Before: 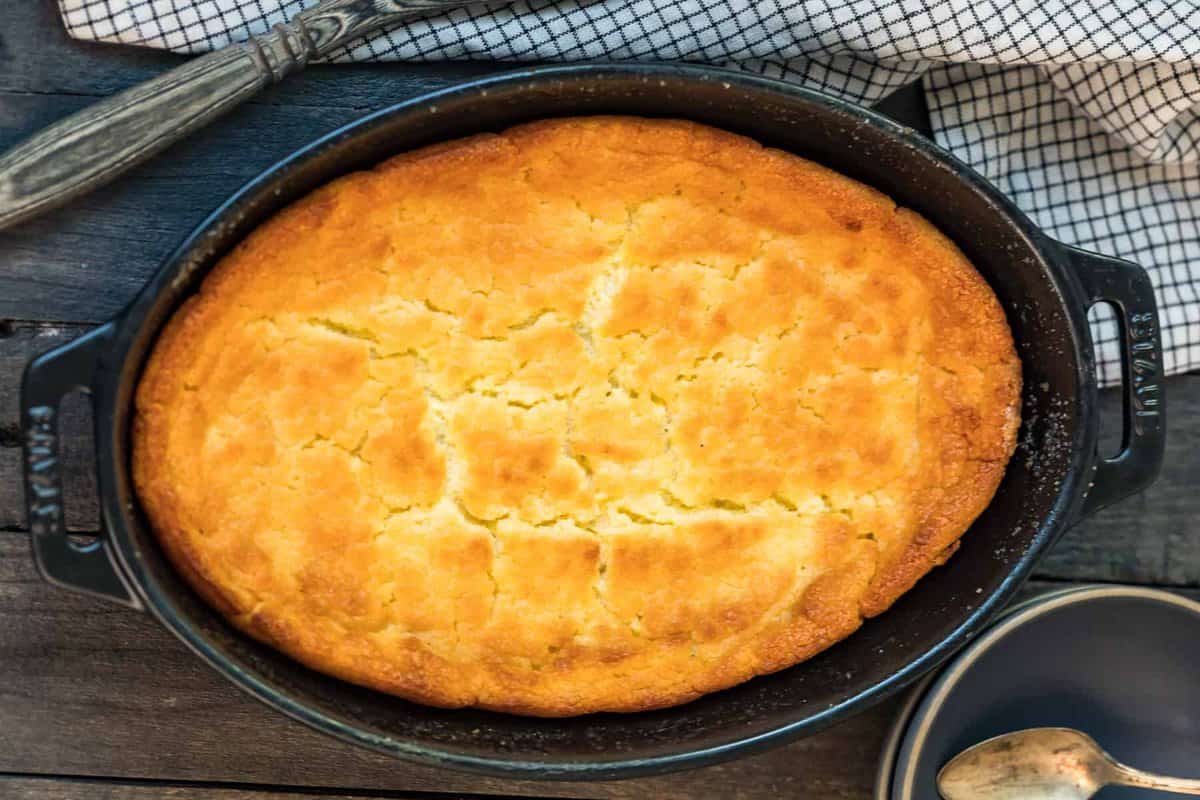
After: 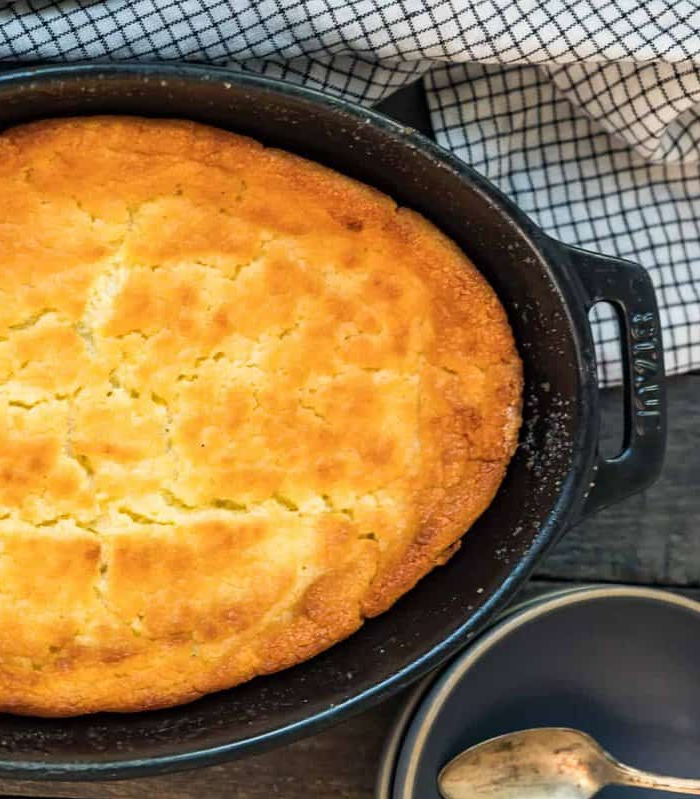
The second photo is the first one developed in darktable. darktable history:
crop: left 41.655%
